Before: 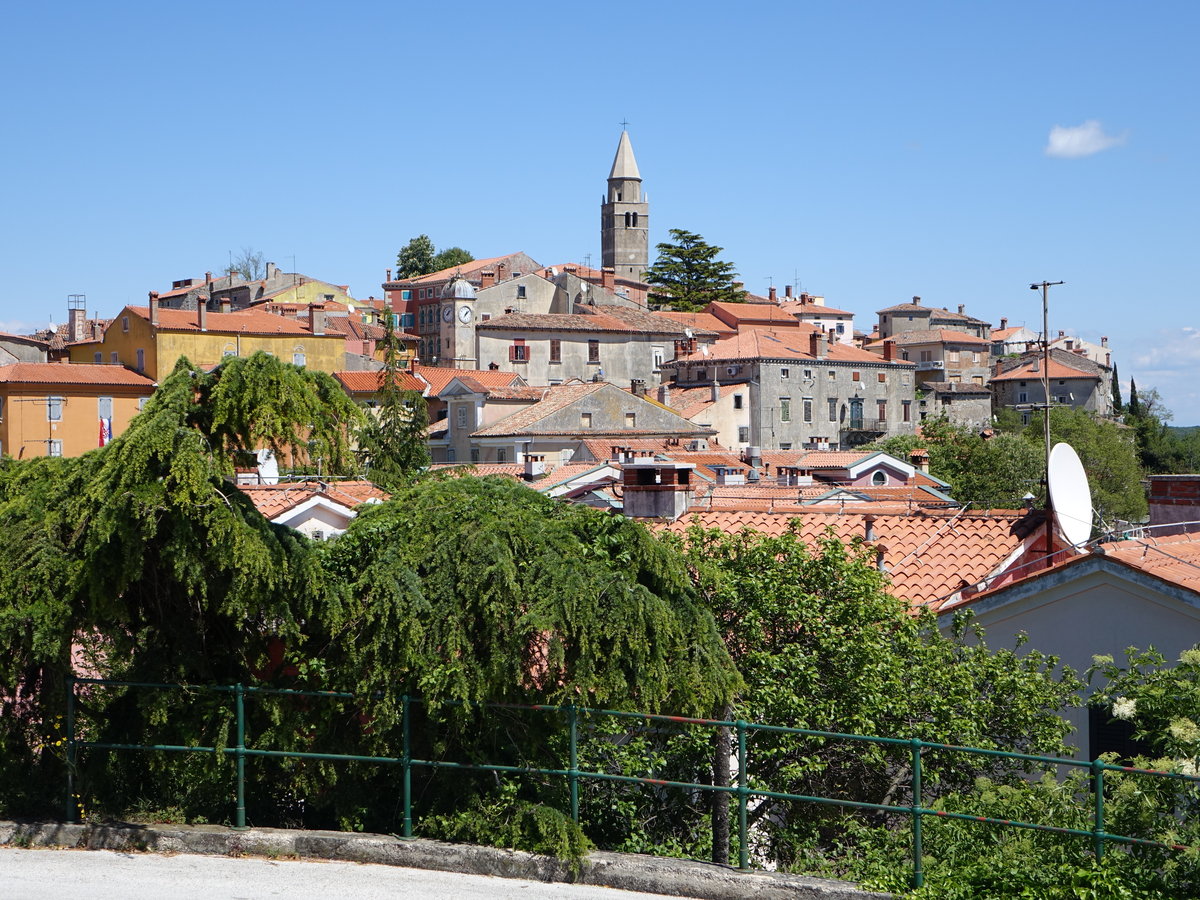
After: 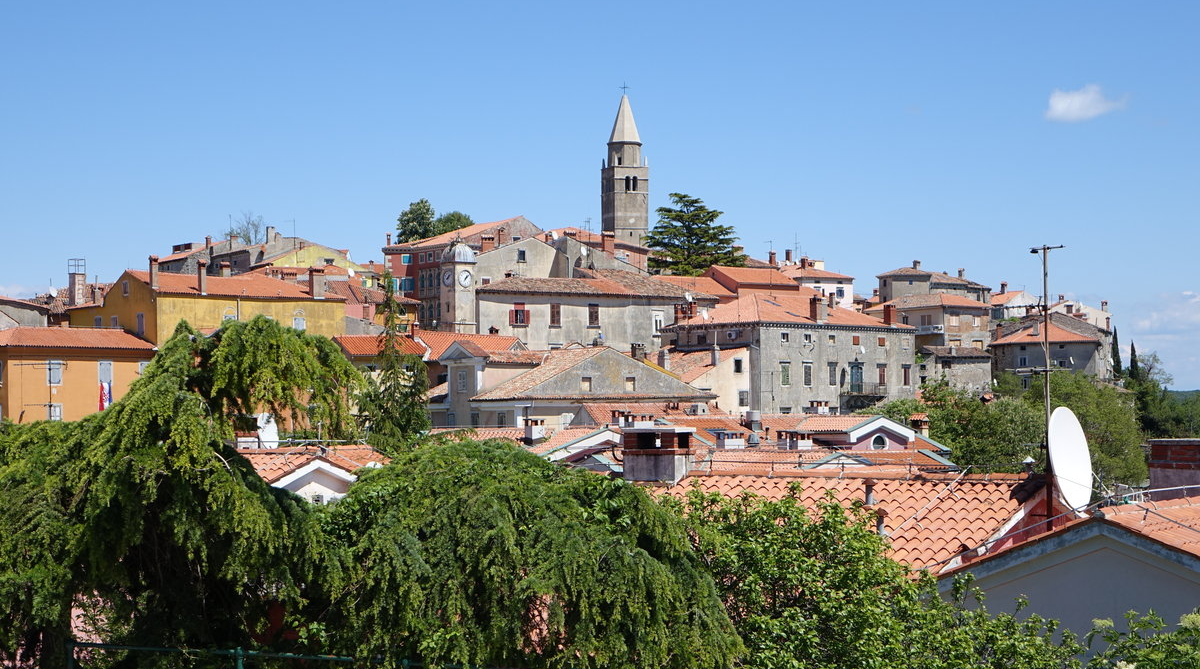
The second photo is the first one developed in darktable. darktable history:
crop: top 4.06%, bottom 21.499%
